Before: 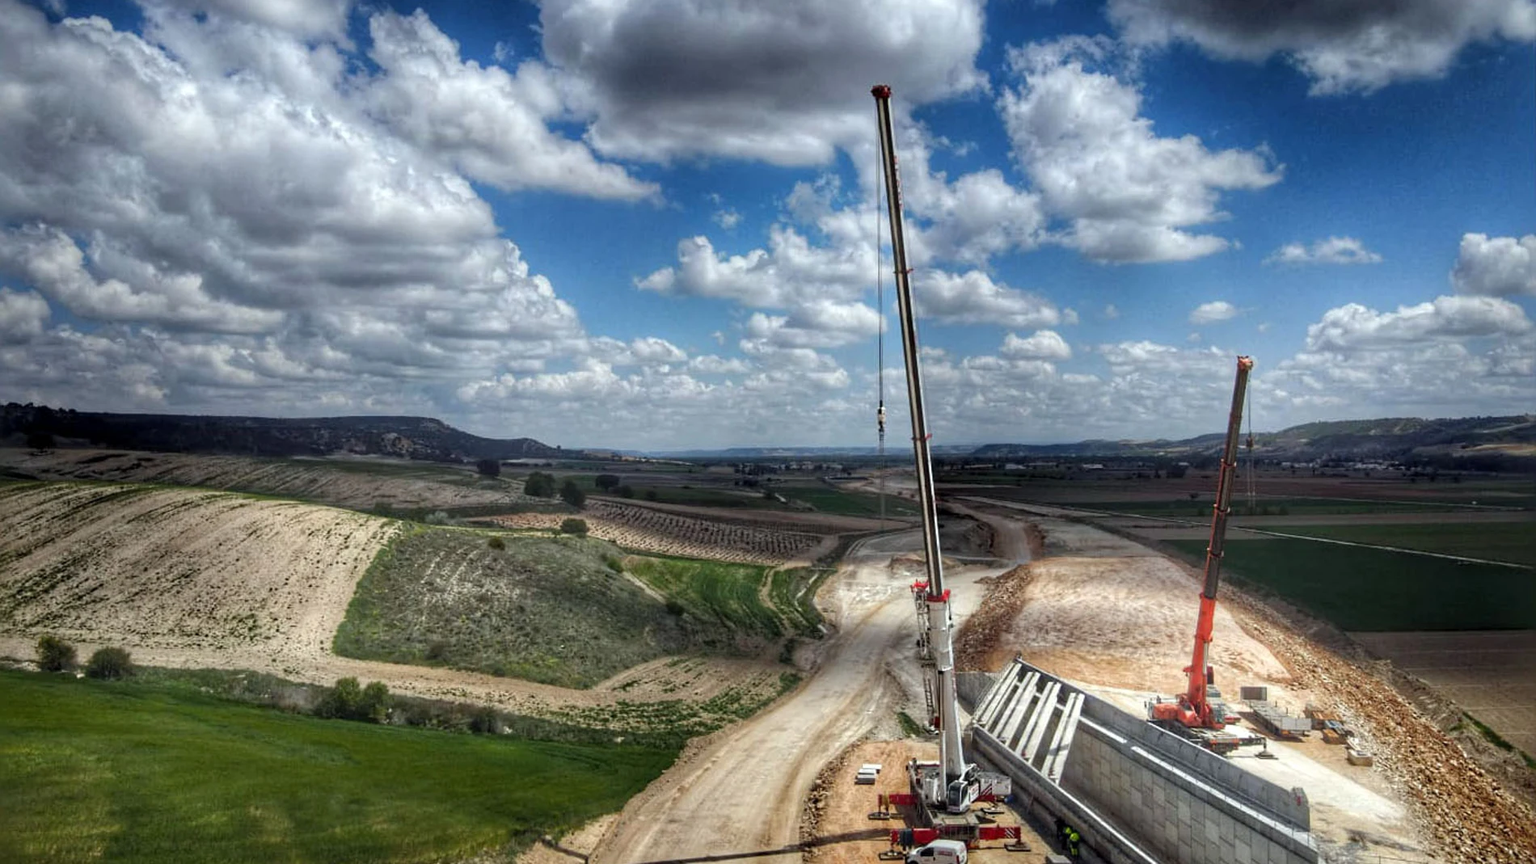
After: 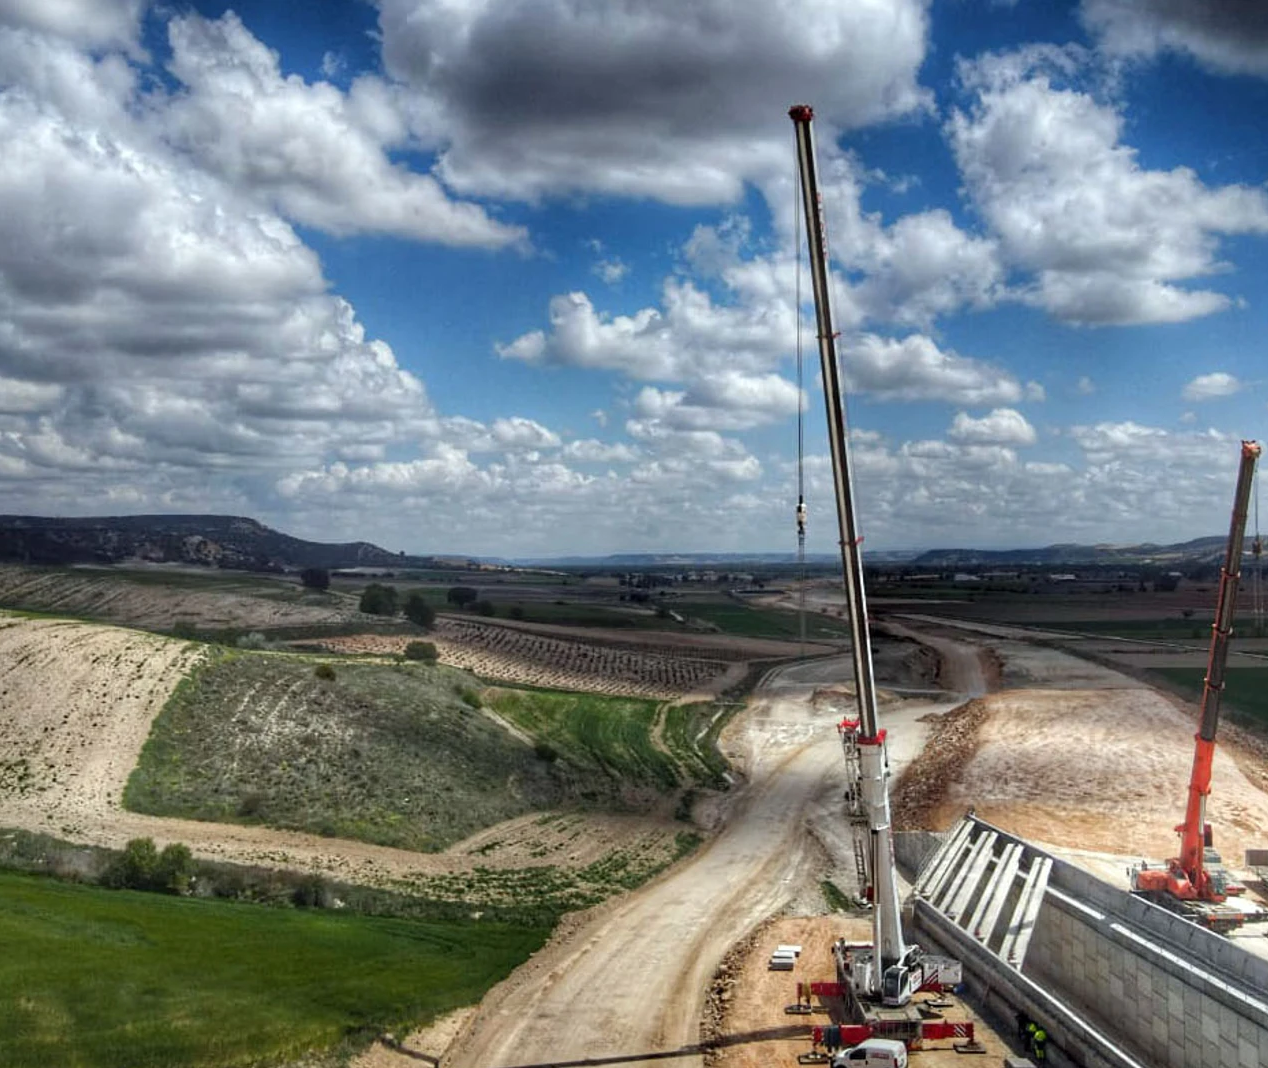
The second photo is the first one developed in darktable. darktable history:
crop and rotate: left 15.308%, right 17.934%
